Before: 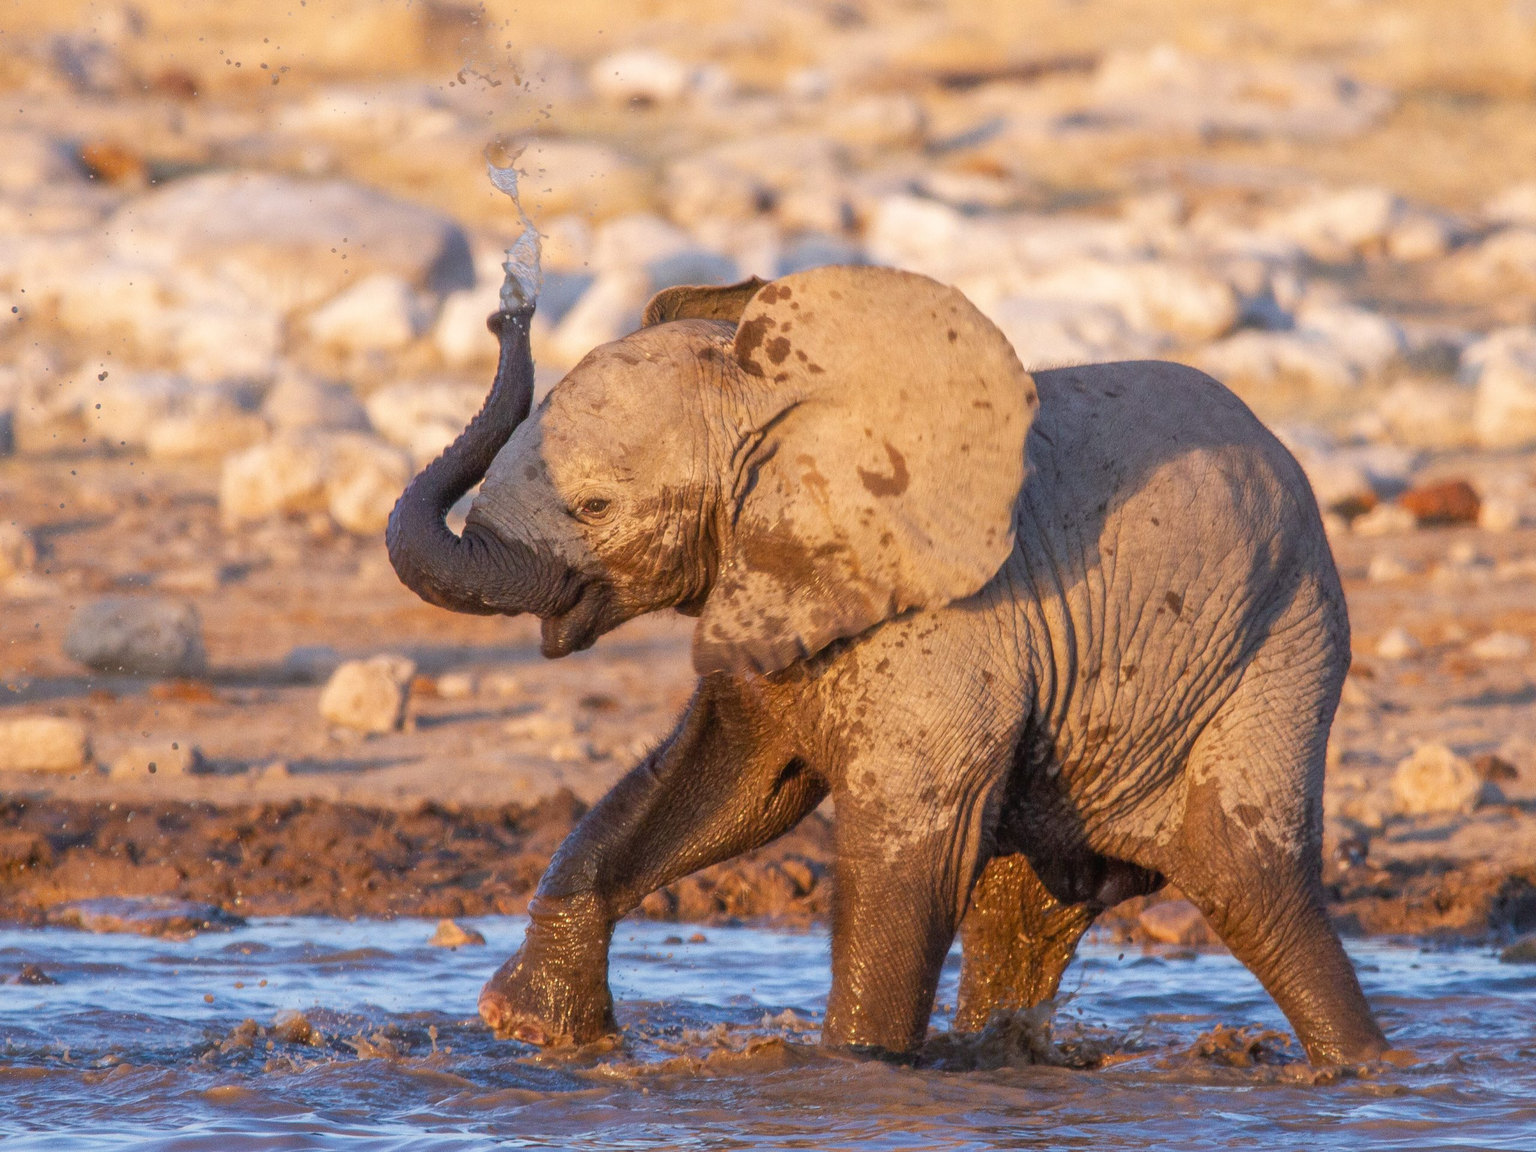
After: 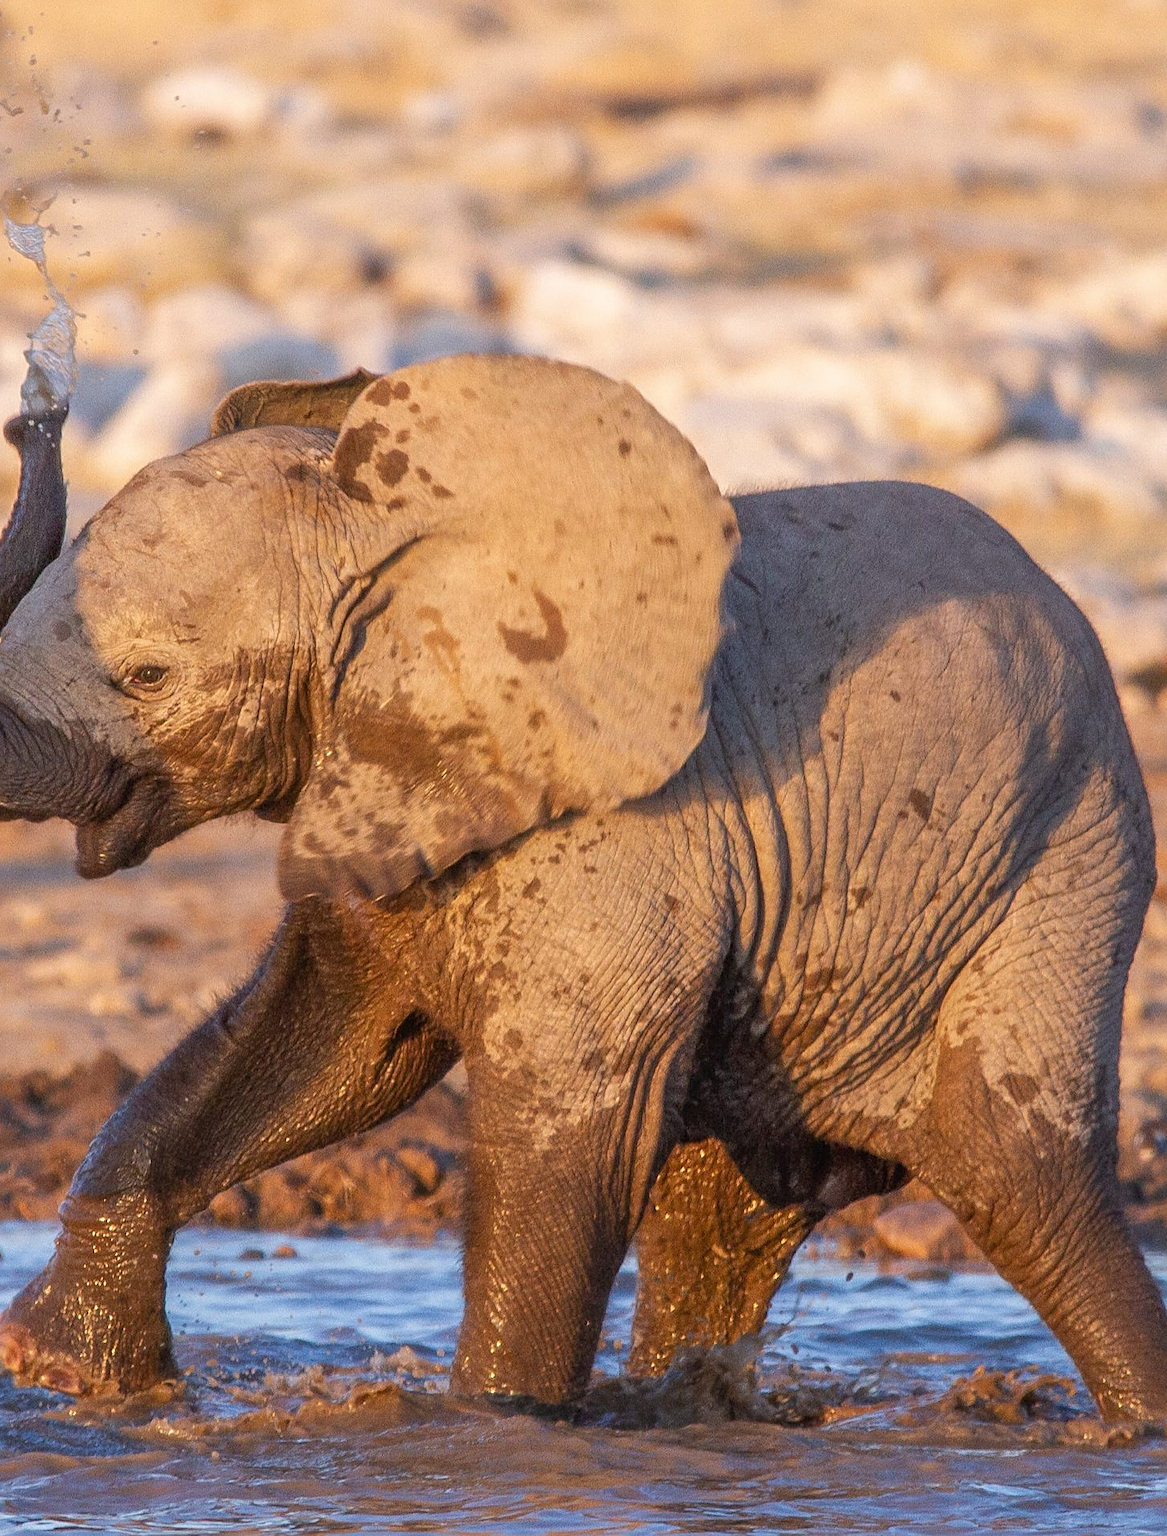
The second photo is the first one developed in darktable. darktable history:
crop: left 31.527%, top 0.021%, right 11.445%
color calibration: illuminant same as pipeline (D50), adaptation XYZ, x 0.346, y 0.358, temperature 5005.1 K
sharpen: amount 0.464
